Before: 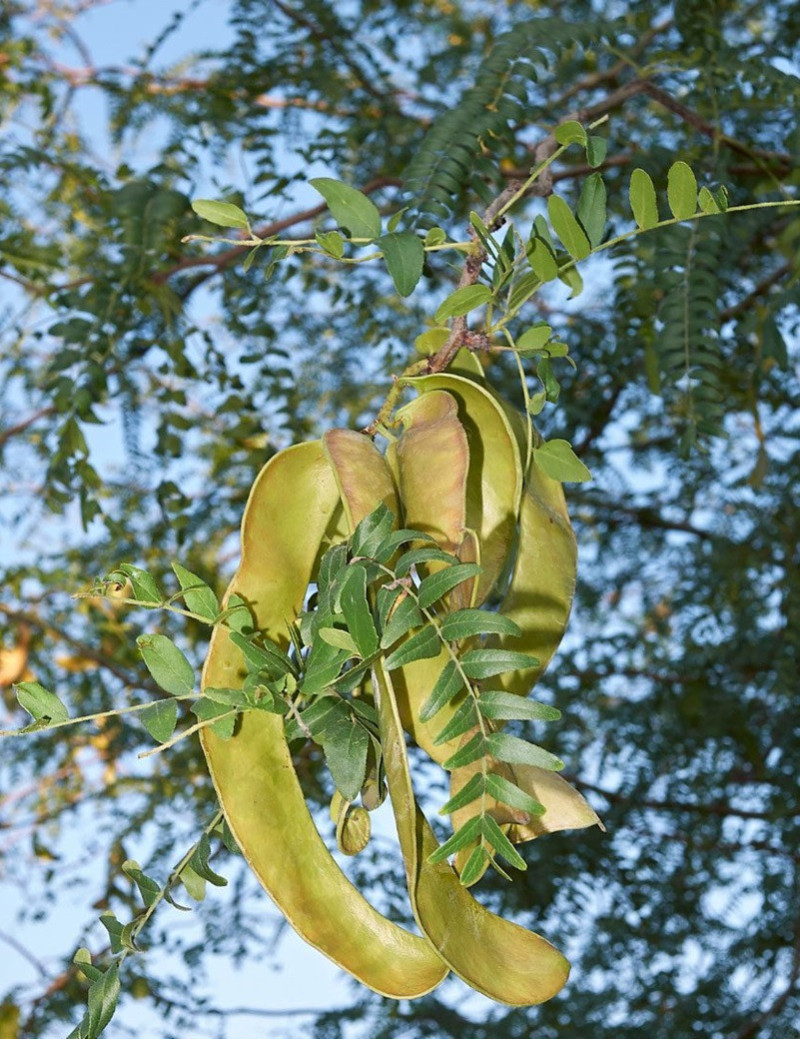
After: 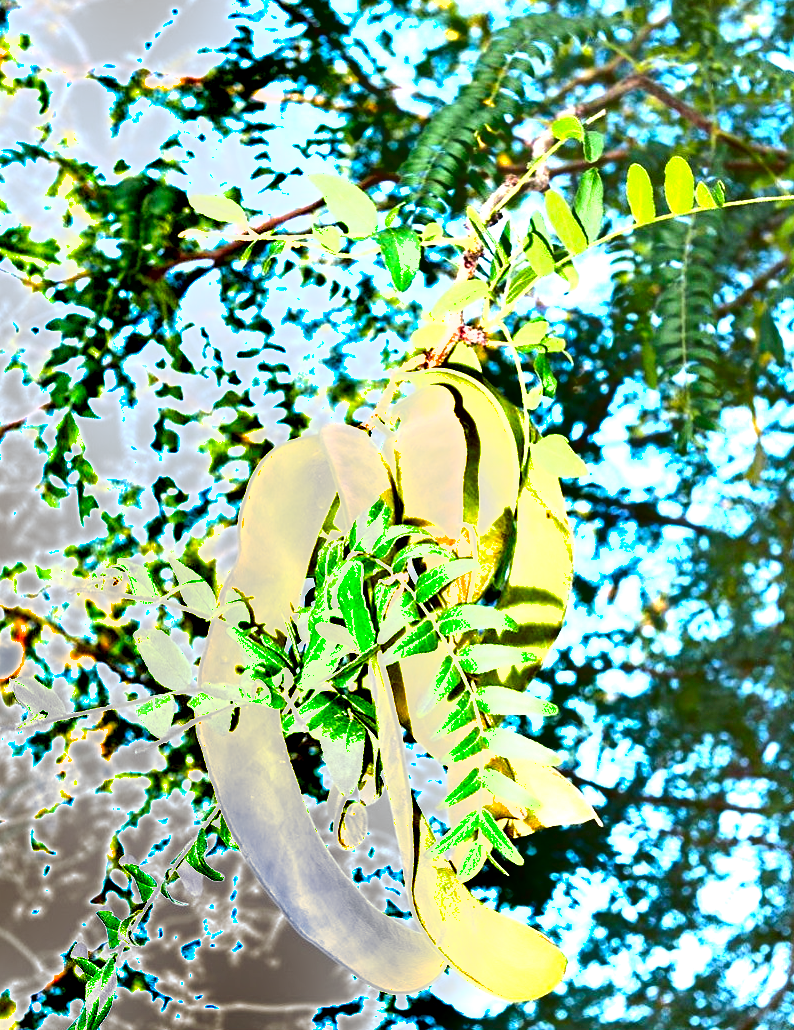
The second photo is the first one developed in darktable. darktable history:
contrast brightness saturation: saturation 0.5
crop: left 0.434%, top 0.485%, right 0.244%, bottom 0.386%
exposure: black level correction 0, exposure 1.75 EV, compensate exposure bias true, compensate highlight preservation false
shadows and highlights: soften with gaussian
tone equalizer: -8 EV -0.75 EV, -7 EV -0.7 EV, -6 EV -0.6 EV, -5 EV -0.4 EV, -3 EV 0.4 EV, -2 EV 0.6 EV, -1 EV 0.7 EV, +0 EV 0.75 EV, edges refinement/feathering 500, mask exposure compensation -1.57 EV, preserve details no
